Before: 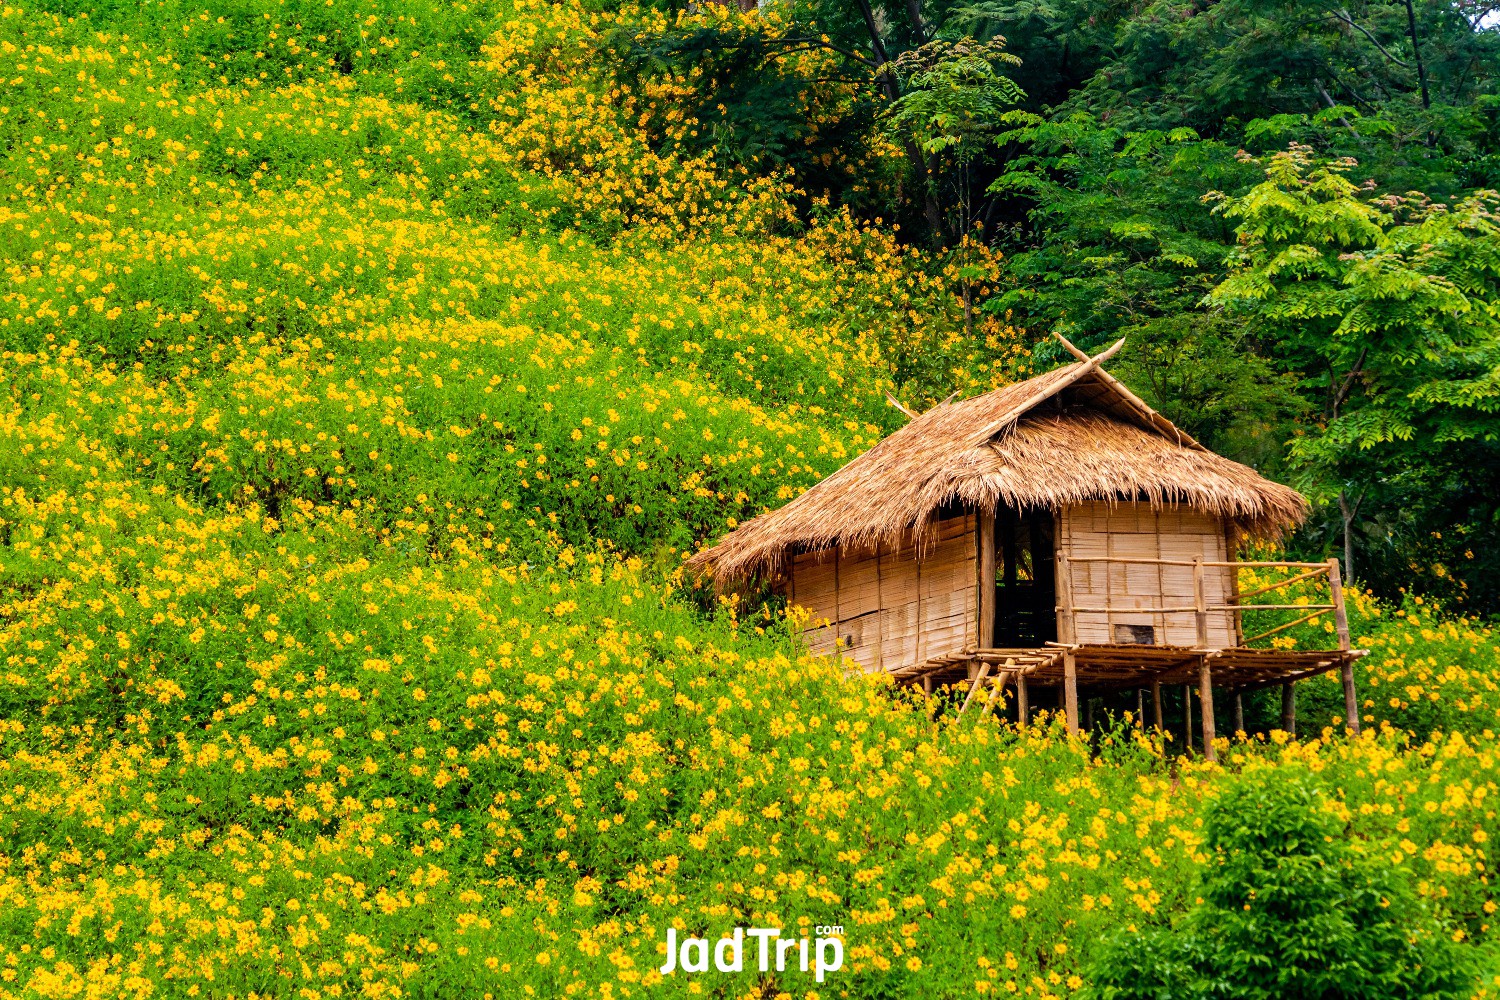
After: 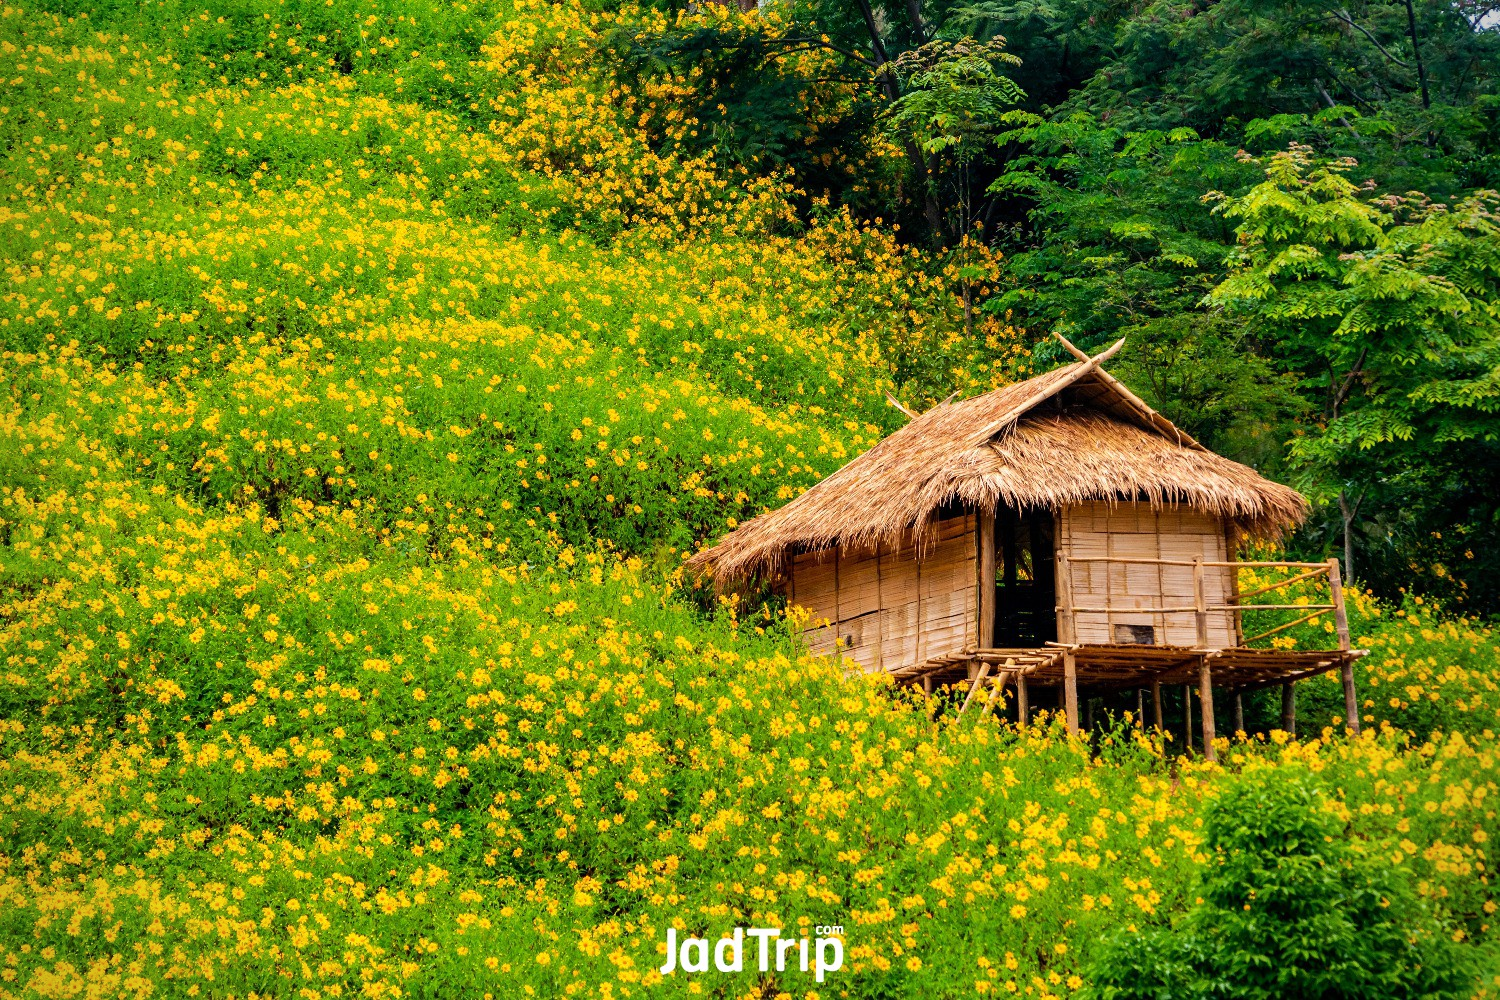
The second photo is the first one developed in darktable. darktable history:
vignetting: saturation -0.031
